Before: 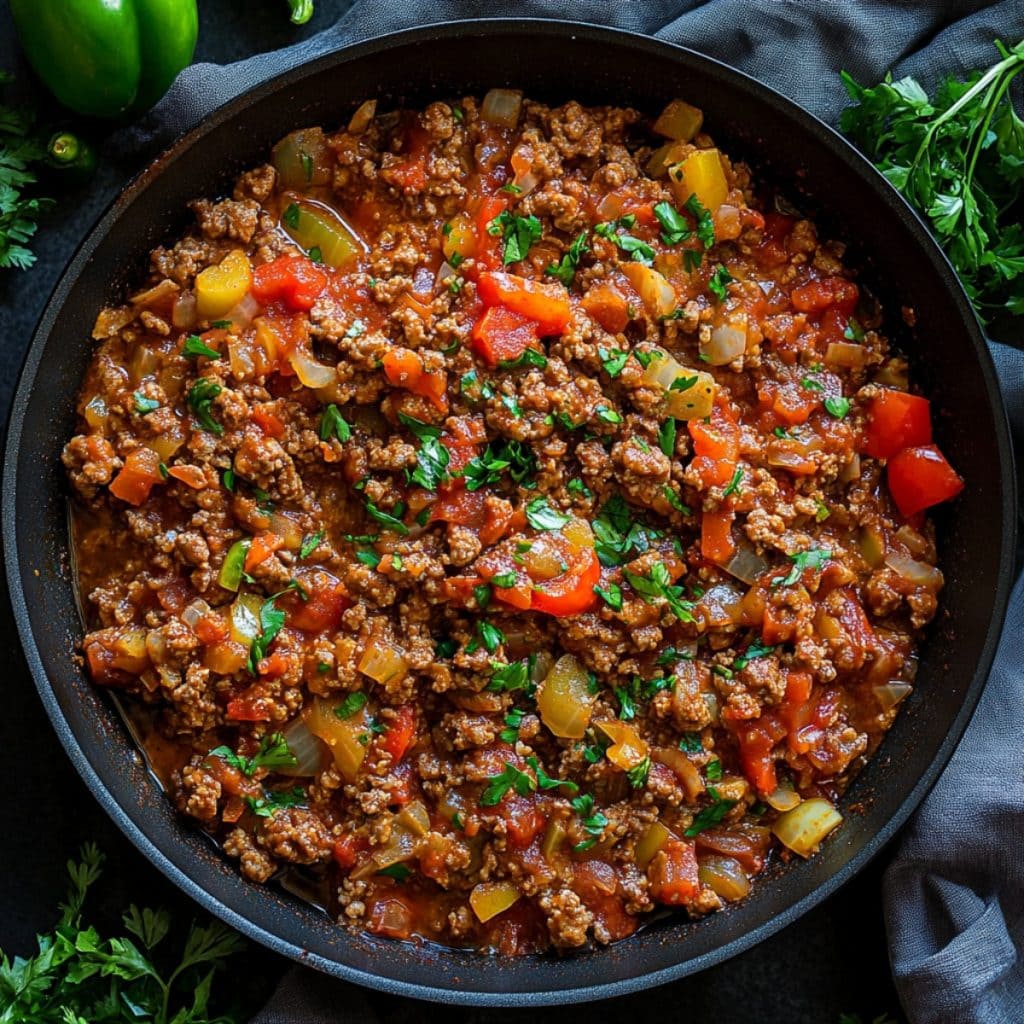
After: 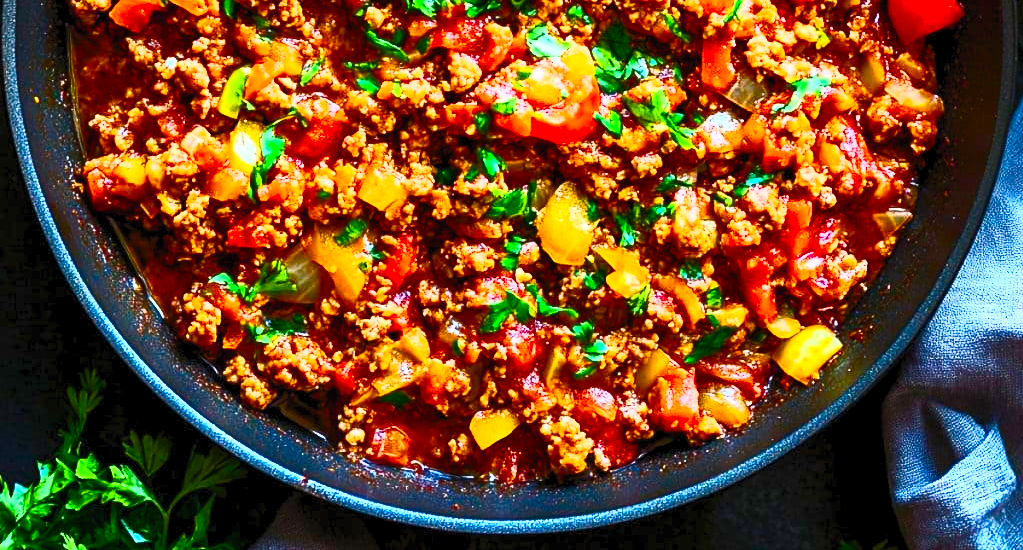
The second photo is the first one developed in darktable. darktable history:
crop and rotate: top 46.237%
color balance rgb: perceptual saturation grading › global saturation 35%, perceptual saturation grading › highlights -30%, perceptual saturation grading › shadows 35%, perceptual brilliance grading › global brilliance 3%, perceptual brilliance grading › highlights -3%, perceptual brilliance grading › shadows 3%
exposure: black level correction 0.001, exposure 0.5 EV, compensate exposure bias true, compensate highlight preservation false
contrast brightness saturation: contrast 0.83, brightness 0.59, saturation 0.59
